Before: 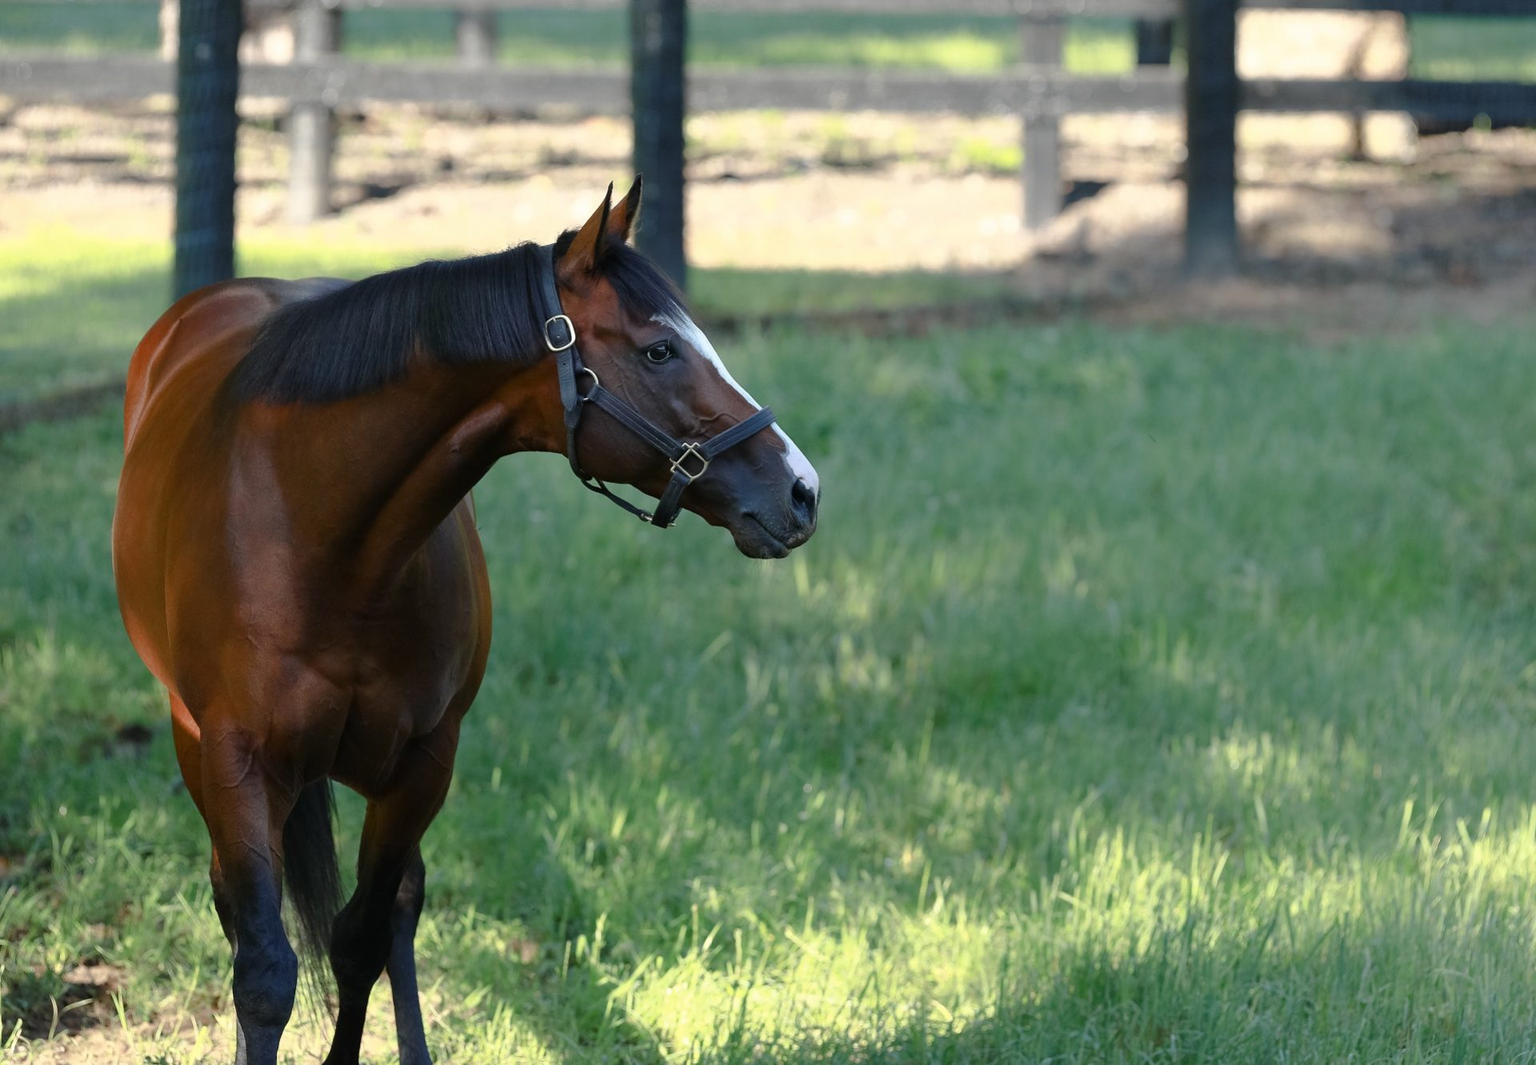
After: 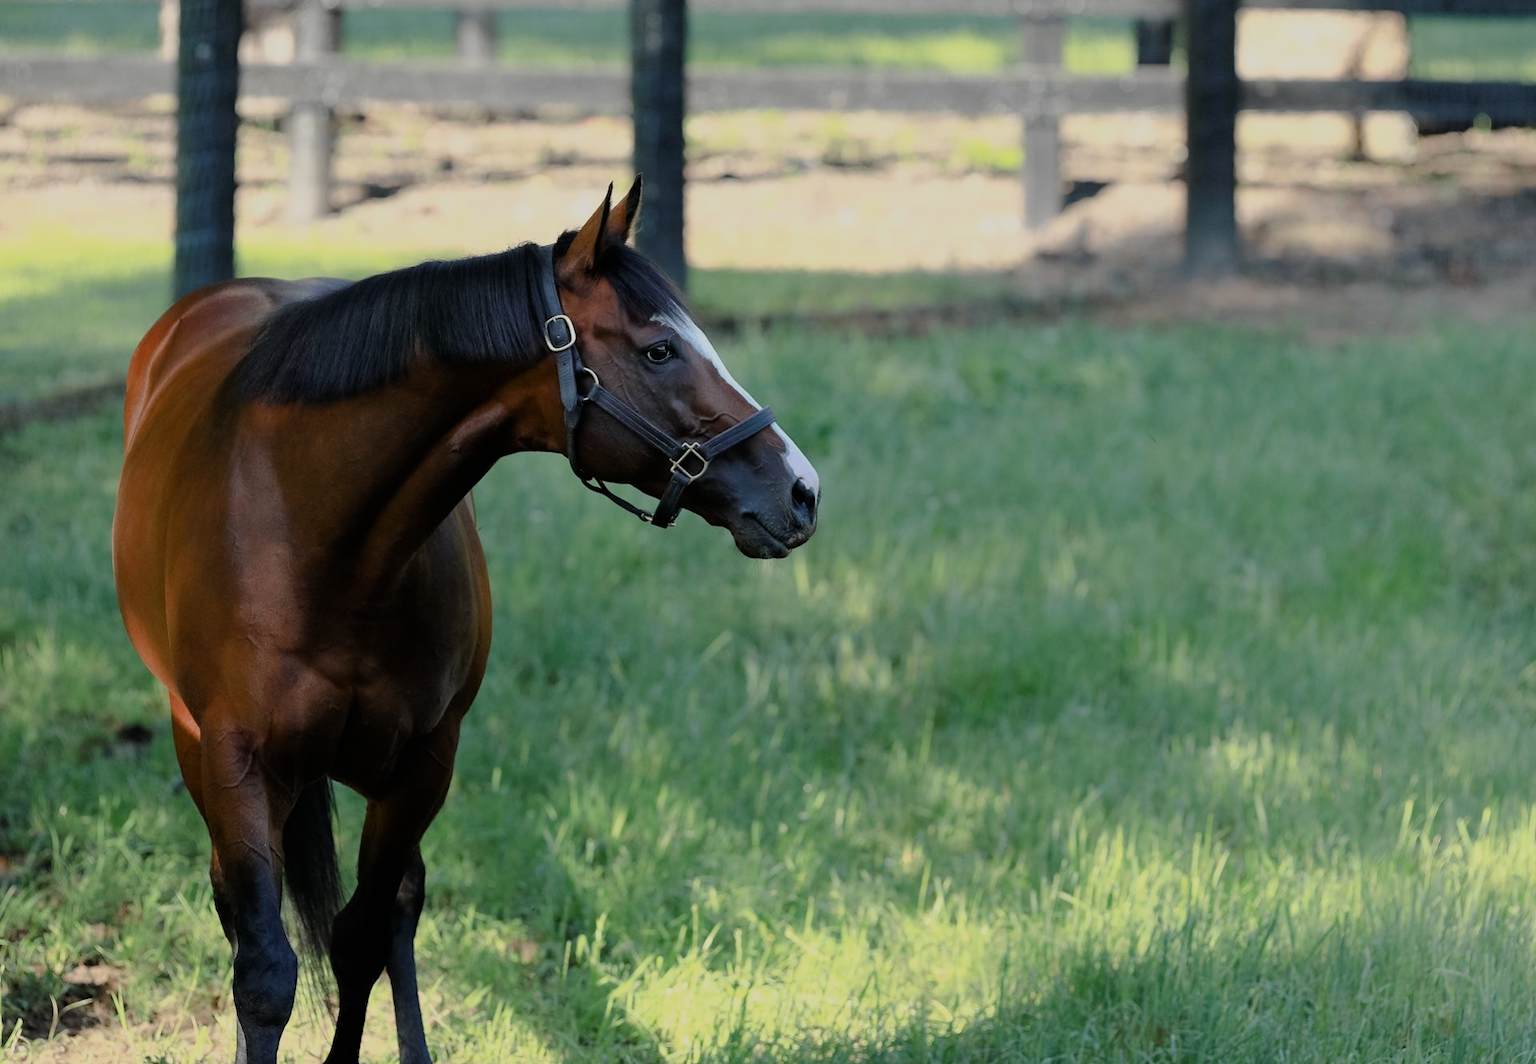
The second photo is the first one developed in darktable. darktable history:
filmic rgb: black relative exposure -7.65 EV, white relative exposure 4.56 EV, hardness 3.61, color science v6 (2022)
exposure: compensate highlight preservation false
